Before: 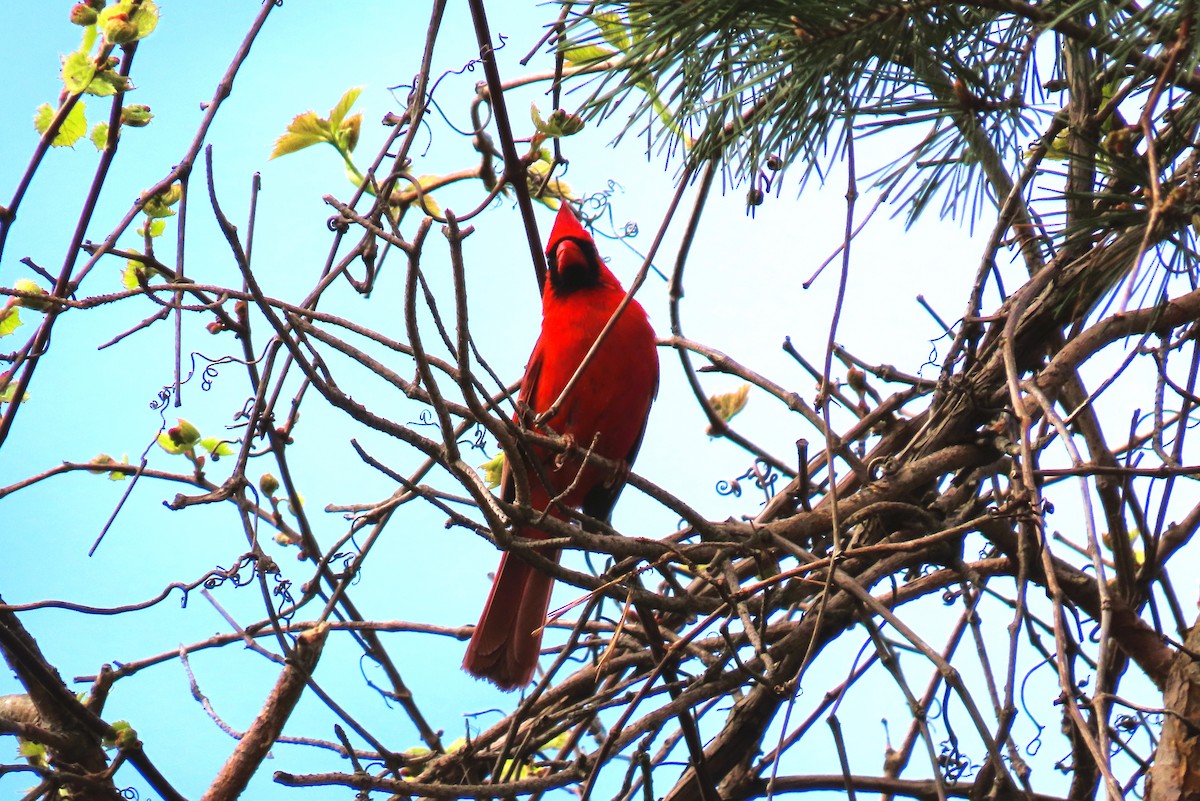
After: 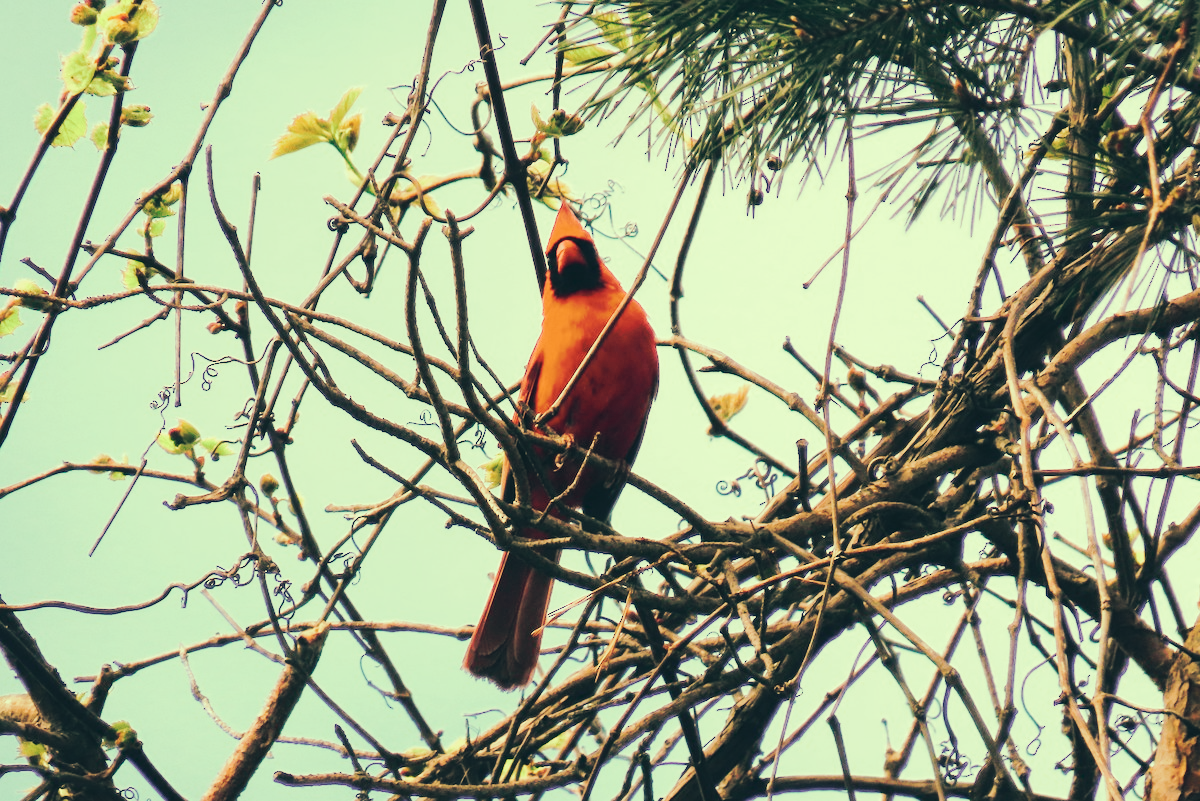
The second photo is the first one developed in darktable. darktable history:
tone curve: curves: ch0 [(0, 0) (0.003, 0.003) (0.011, 0.011) (0.025, 0.024) (0.044, 0.043) (0.069, 0.067) (0.1, 0.096) (0.136, 0.131) (0.177, 0.171) (0.224, 0.216) (0.277, 0.266) (0.335, 0.322) (0.399, 0.384) (0.468, 0.45) (0.543, 0.565) (0.623, 0.641) (0.709, 0.723) (0.801, 0.81) (0.898, 0.902) (1, 1)], preserve colors none
color look up table: target L [92.68, 91.77, 88.56, 81.47, 79.13, 76.89, 75.96, 60.49, 66.56, 55.87, 47.19, 37.06, 17.51, 200, 92.48, 84.64, 81.8, 76.68, 81.33, 69.98, 73.19, 61.82, 56.75, 49.5, 10.94, 5.831, 88.24, 90.88, 79.39, 79.67, 85.33, 80.82, 61.35, 65.92, 55.34, 69.13, 47.28, 34.68, 27.46, 37.21, 10.93, 5.83, 85.26, 85.41, 72.81, 63.4, 62.26, 44.05, 11.71], target a [-15.25, -13.82, -29.23, -33.54, -24.12, -11.89, -9.935, -56.05, -2.472, -28.43, -42.31, -18.82, -19.1, 0, -7.572, 4.52, 3.678, 19.73, 15.1, 5.245, 33.84, 21.28, 40.58, 51.98, 14.61, -5.95, -2.46, -4.841, -2.52, 19, 3.945, 5.417, 20.63, 18.08, 0.087, 19.32, 11.02, 45.19, -9.153, 22.33, 1.577, -3.52, -37.05, -8.46, -30.32, -24.41, -1.939, -31.6, -6.006], target b [24.38, 45.16, 43.8, 36.9, 32.09, 50.79, 24.59, 47.02, 39.44, 16.33, 30.57, 28.53, 3.012, 0, 24.84, 38.47, 26.83, 71.72, 29.74, 66.3, 42.62, 43.31, 56.34, 30.9, -0.837, -6.831, 21.6, 19.58, 3.512, 20.12, 16.59, 5.285, 17.68, 12.33, -12.47, 3.108, -8.053, 8.212, 0.34, -27.22, -25.89, -9.864, 16.94, 10.05, 8.887, -1.96, 14.86, -0.599, -16.18], num patches 49
